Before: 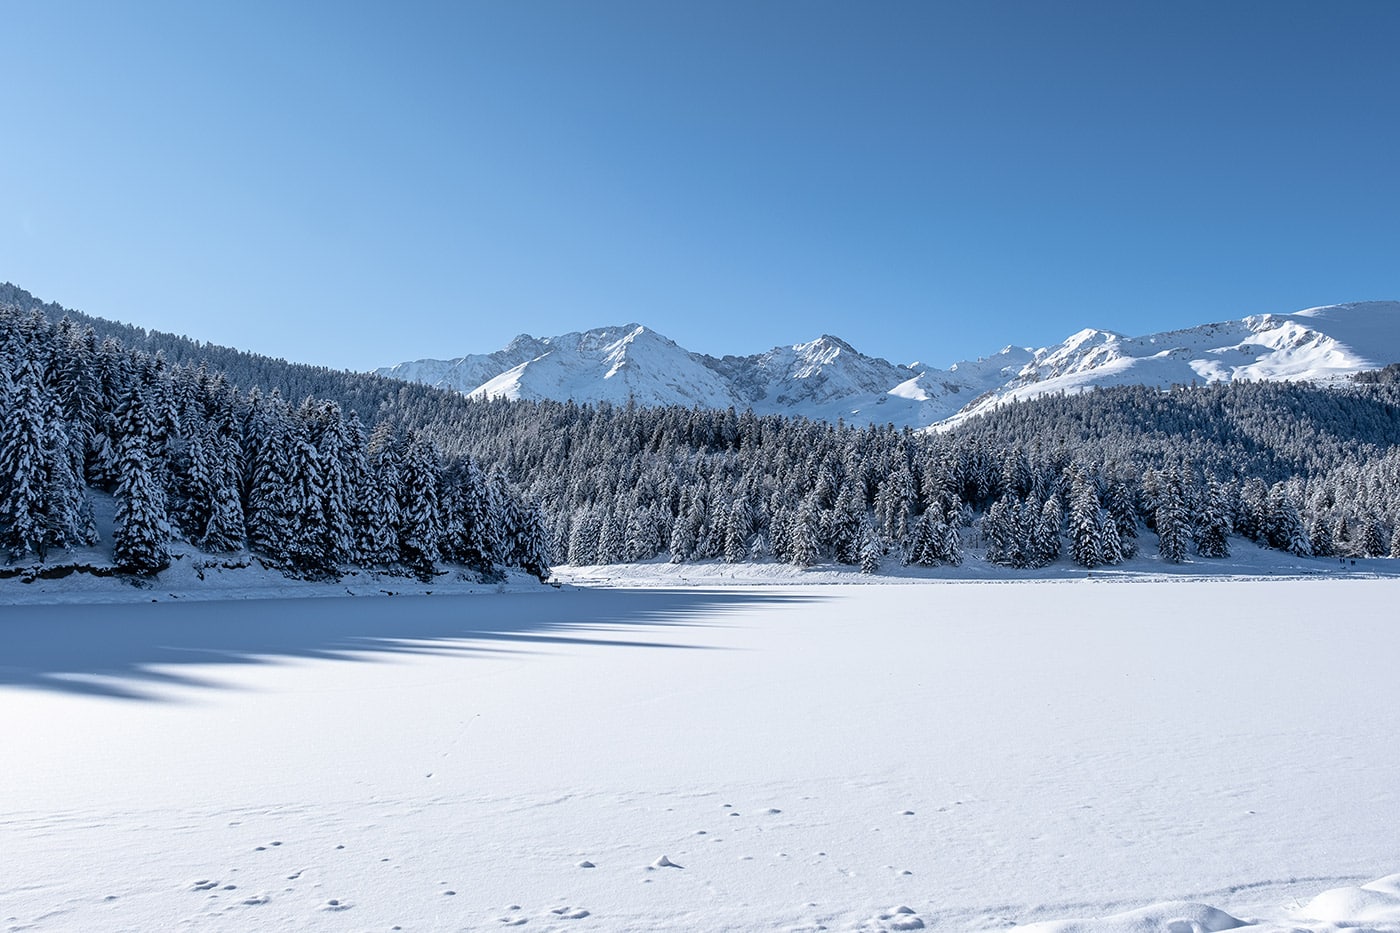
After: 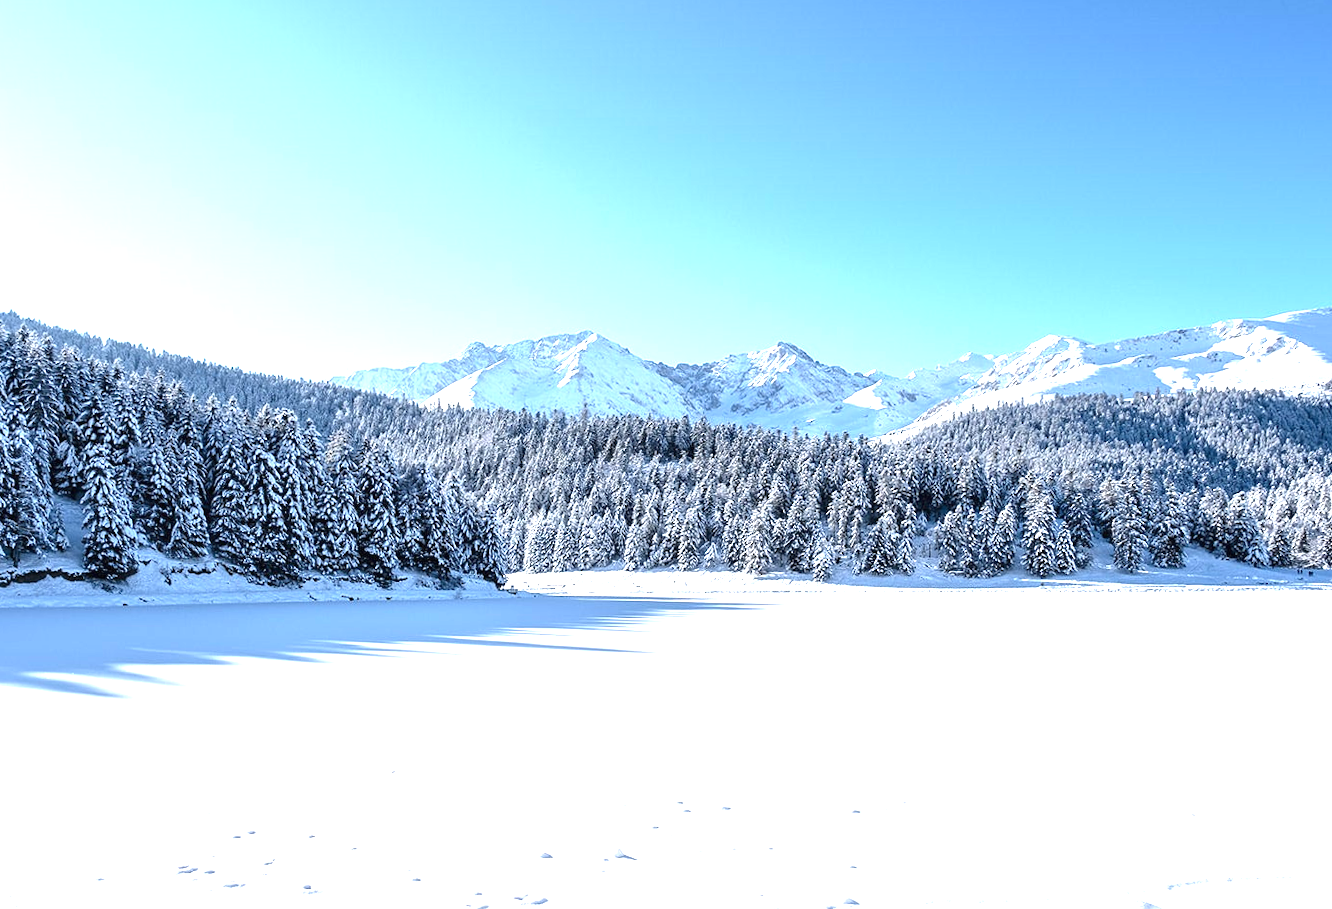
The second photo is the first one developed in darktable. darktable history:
rotate and perspective: rotation 0.074°, lens shift (vertical) 0.096, lens shift (horizontal) -0.041, crop left 0.043, crop right 0.952, crop top 0.024, crop bottom 0.979
exposure: black level correction 0, exposure 1.5 EV, compensate exposure bias true, compensate highlight preservation false
